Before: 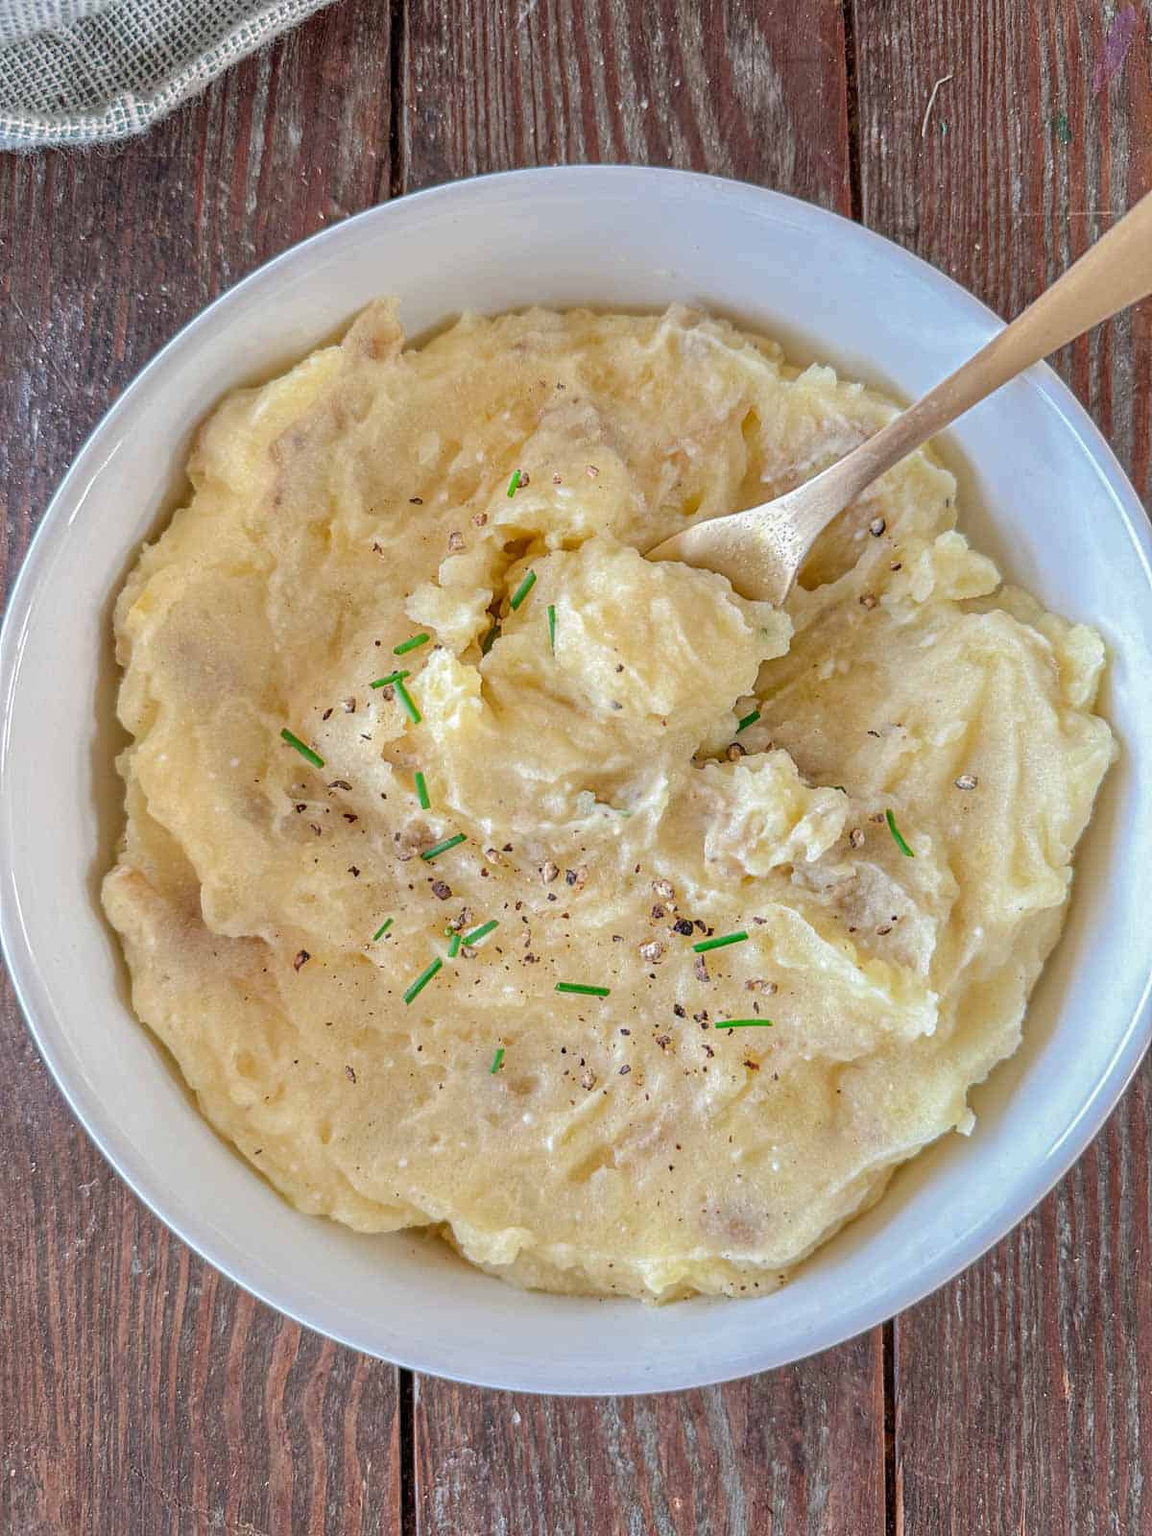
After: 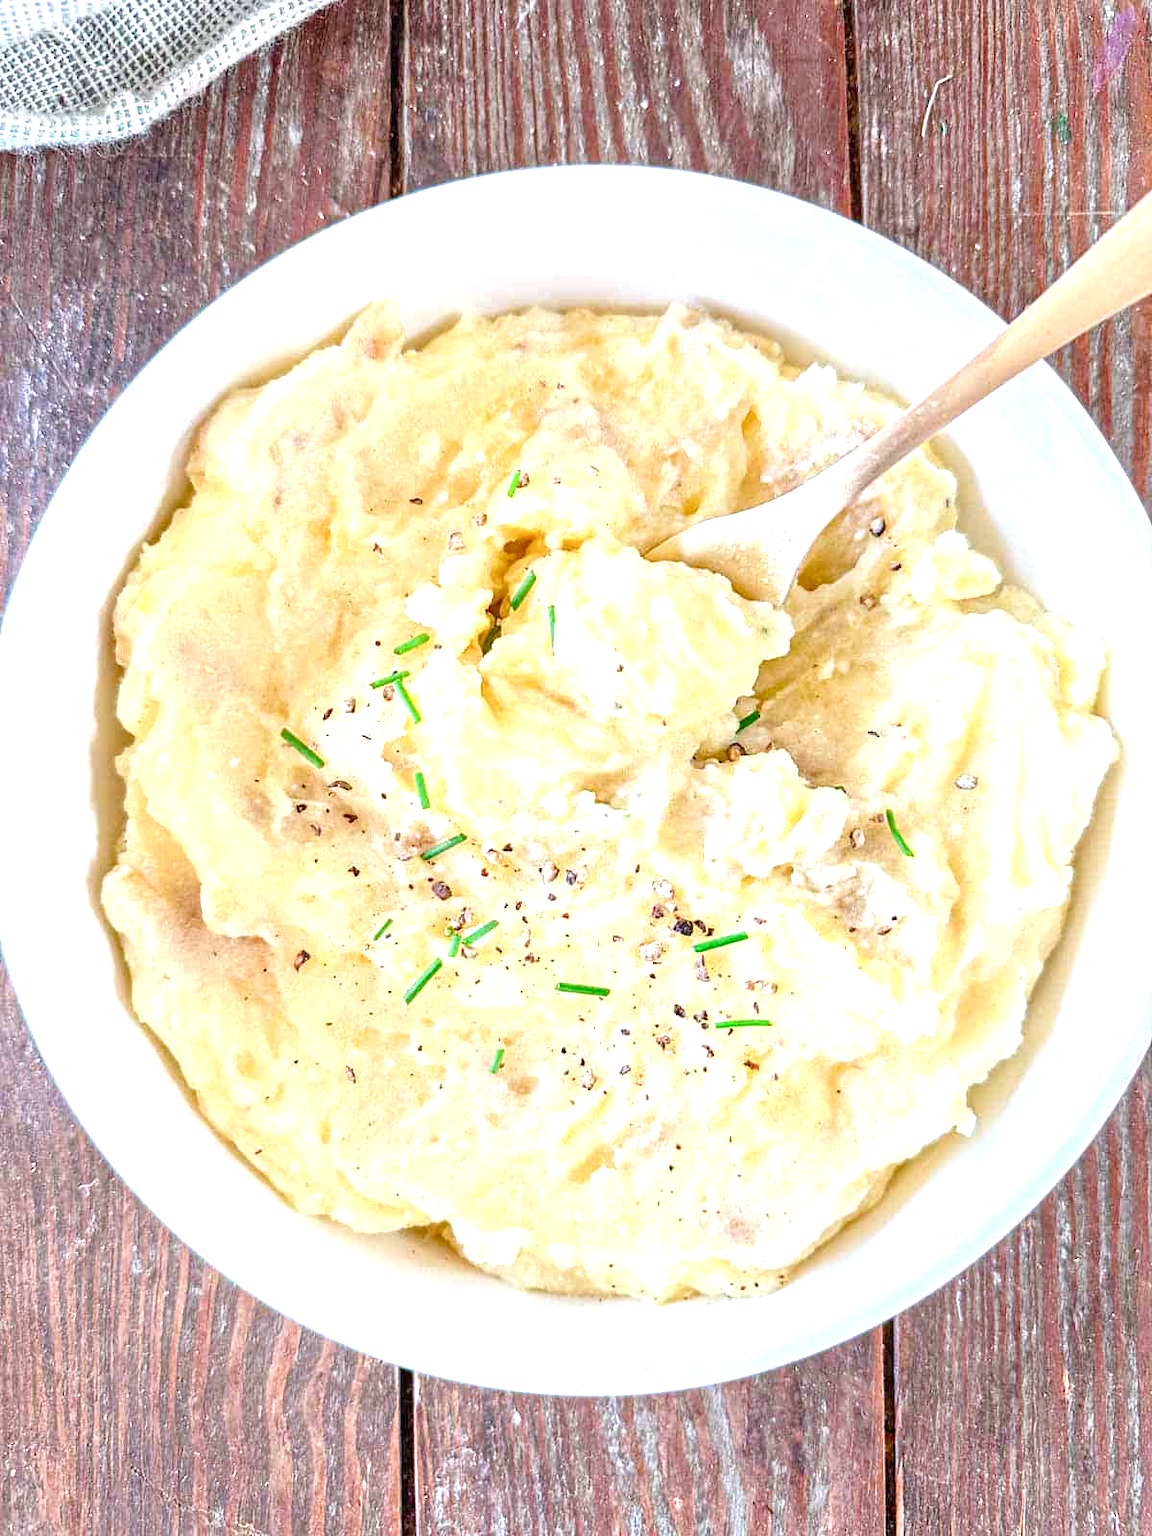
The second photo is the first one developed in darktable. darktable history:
white balance: red 0.976, blue 1.04
exposure: black level correction 0, exposure 1.7 EV, compensate exposure bias true, compensate highlight preservation false
color balance rgb: perceptual saturation grading › global saturation 20%, perceptual saturation grading › highlights -25%, perceptual saturation grading › shadows 25%
